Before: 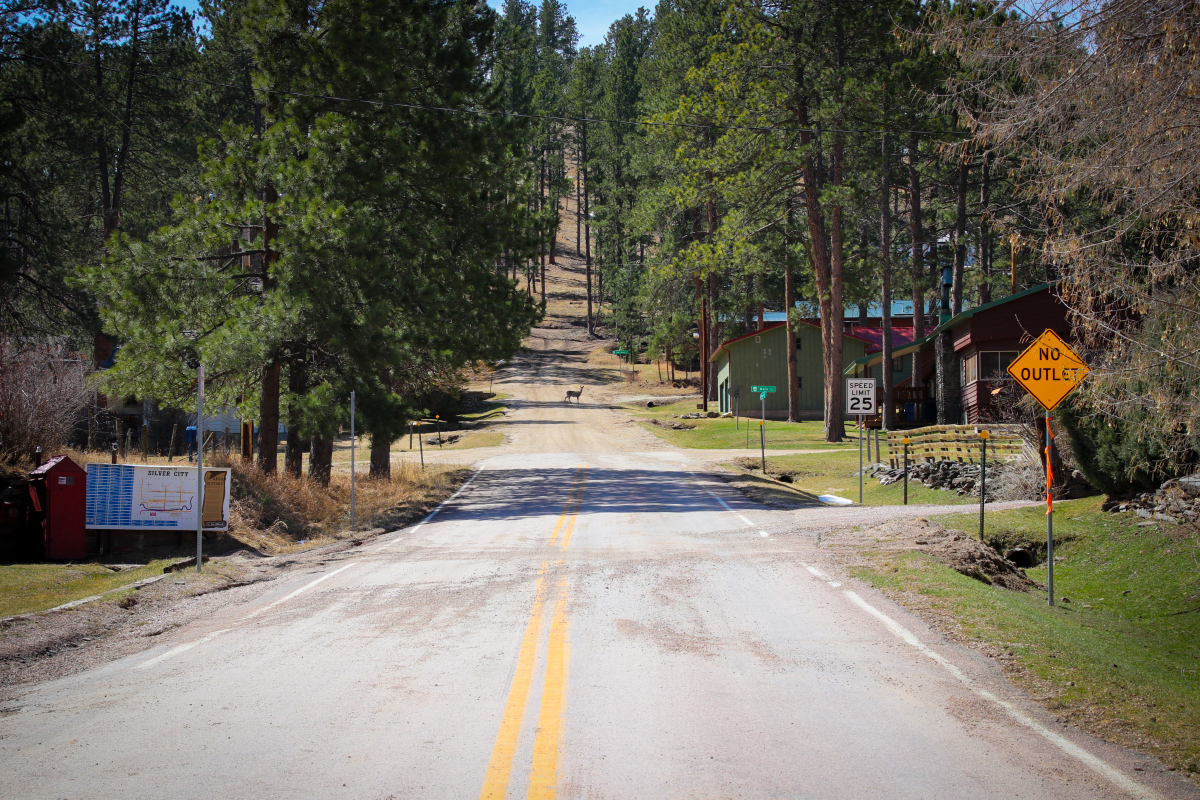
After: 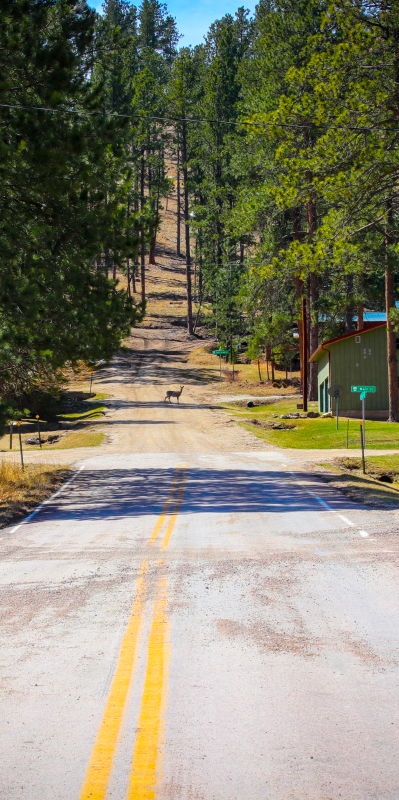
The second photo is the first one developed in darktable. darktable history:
crop: left 33.36%, right 33.36%
color balance rgb: linear chroma grading › global chroma 15%, perceptual saturation grading › global saturation 30%
local contrast: on, module defaults
